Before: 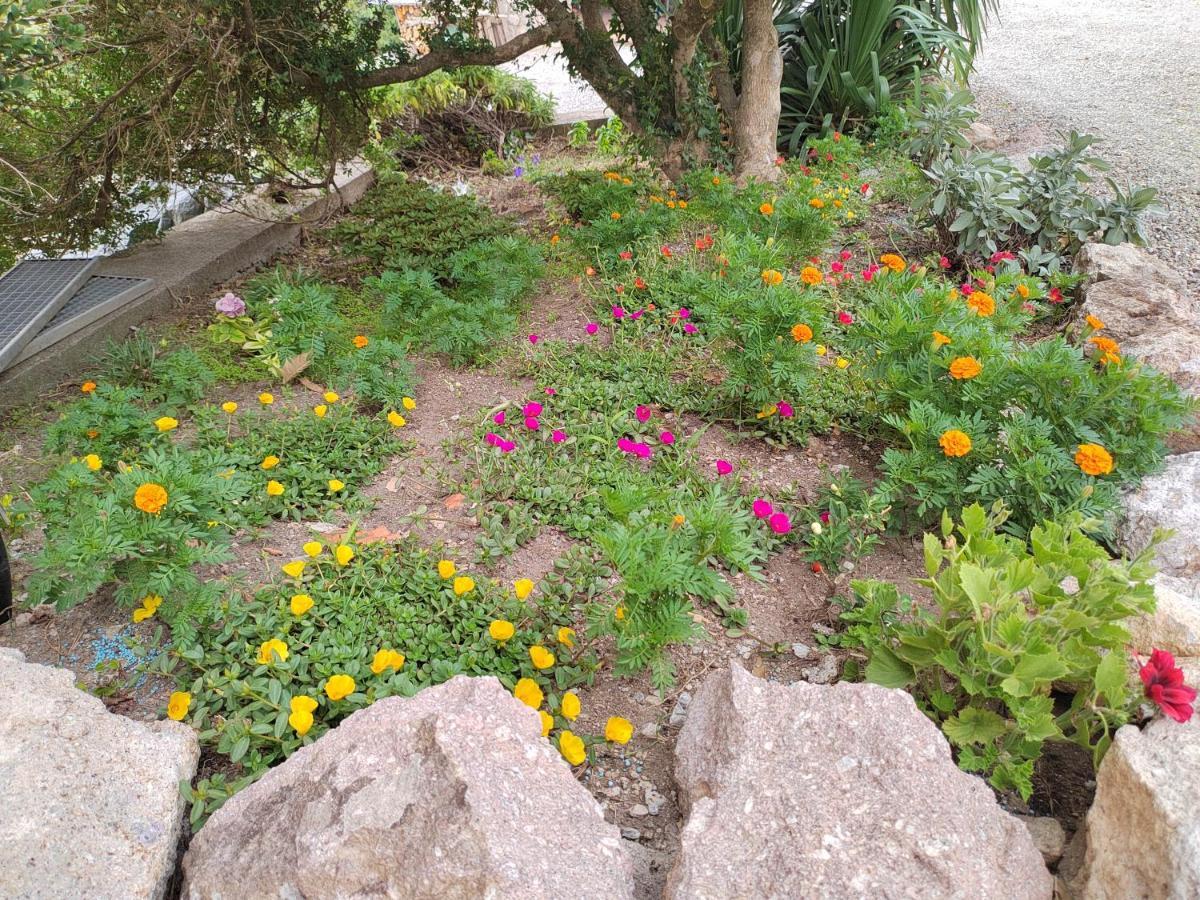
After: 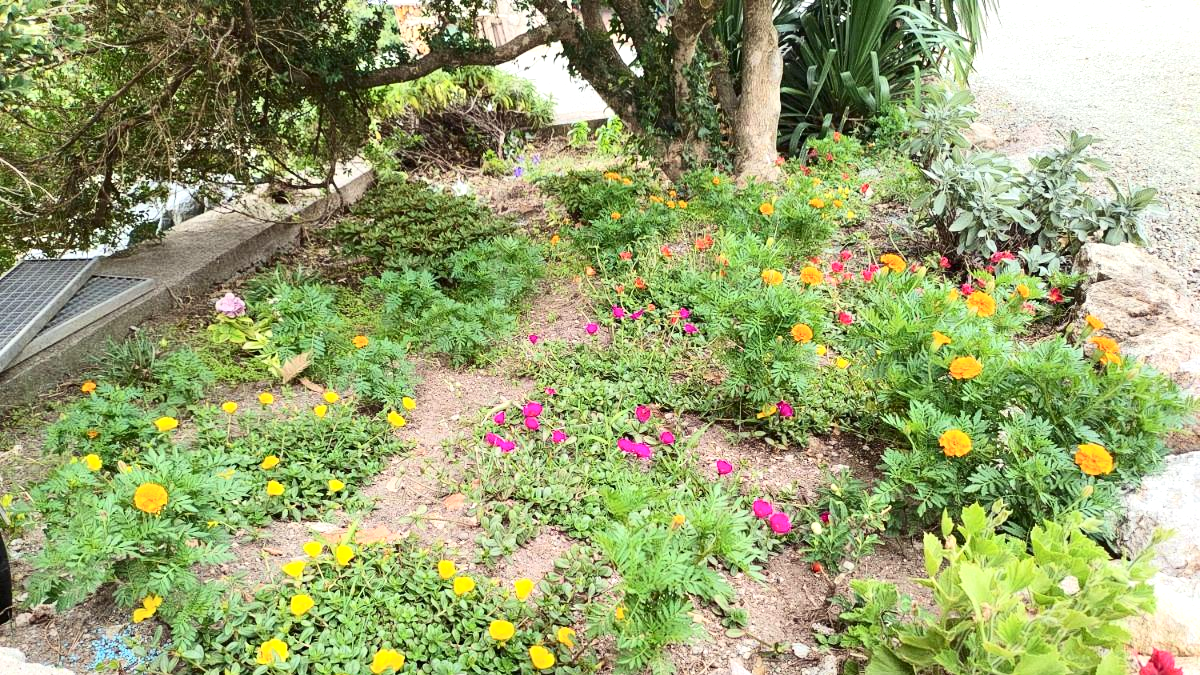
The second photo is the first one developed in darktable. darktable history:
crop: bottom 24.967%
white balance: emerald 1
contrast brightness saturation: contrast 0.28
color correction: highlights a* -2.68, highlights b* 2.57
exposure: black level correction 0, exposure 0.5 EV, compensate highlight preservation false
